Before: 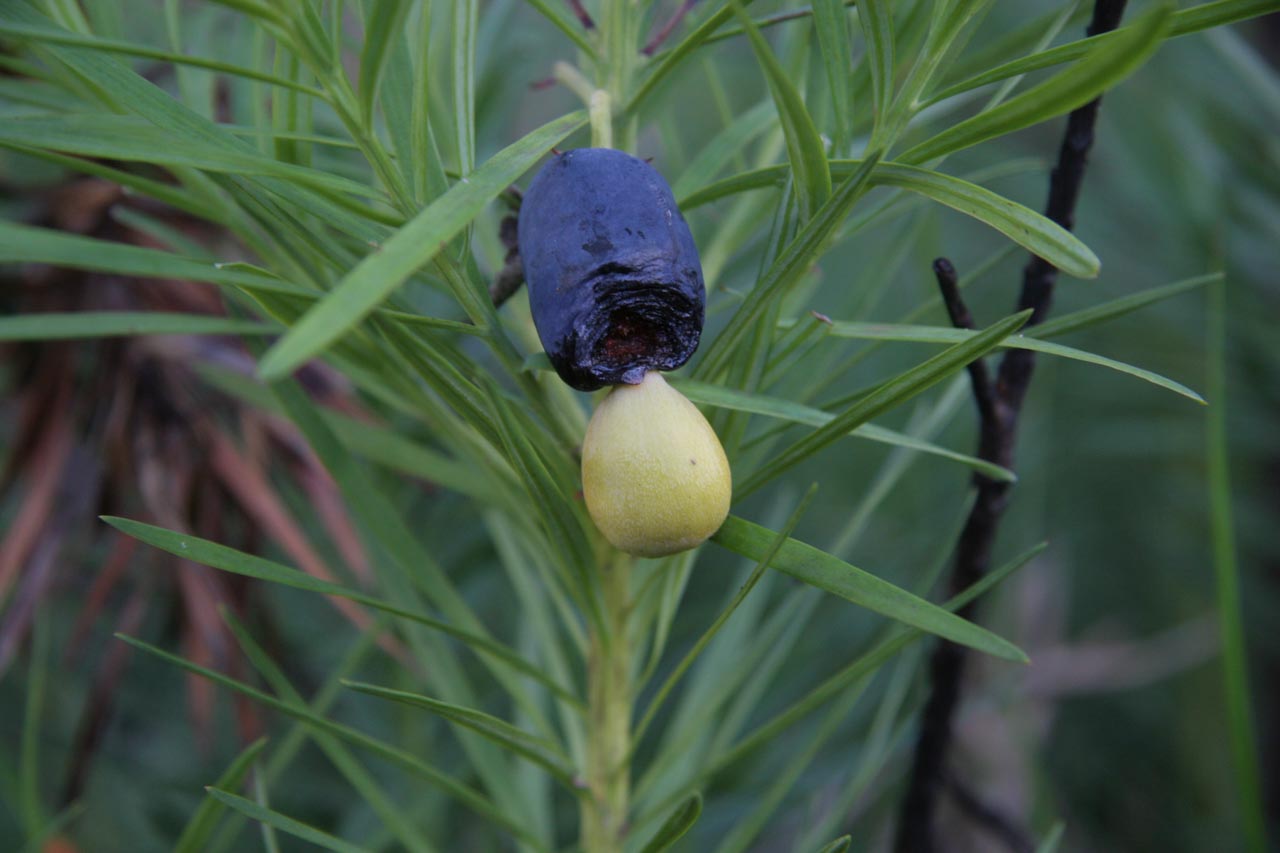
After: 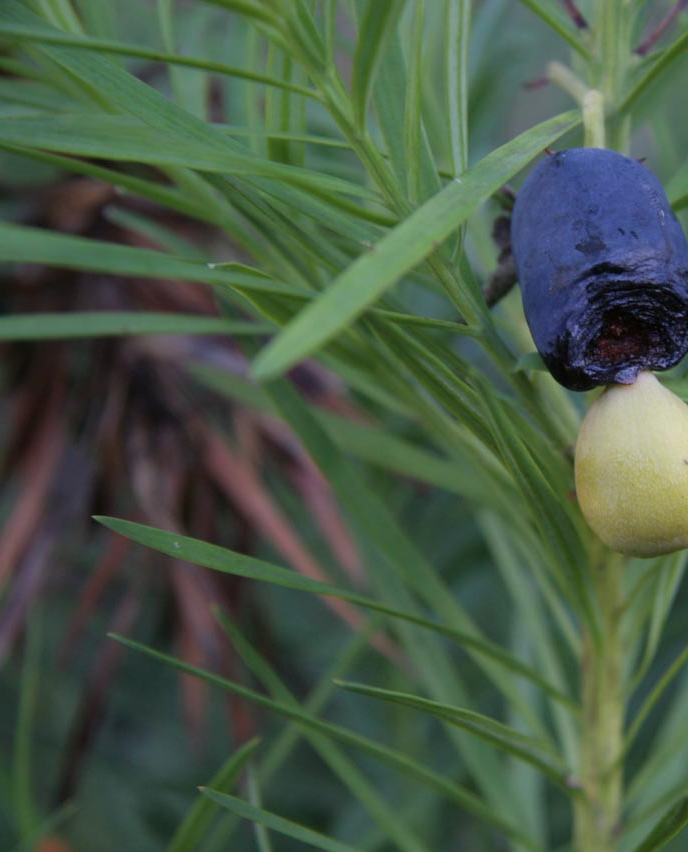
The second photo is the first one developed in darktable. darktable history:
crop: left 0.587%, right 45.588%, bottom 0.086%
tone equalizer: on, module defaults
